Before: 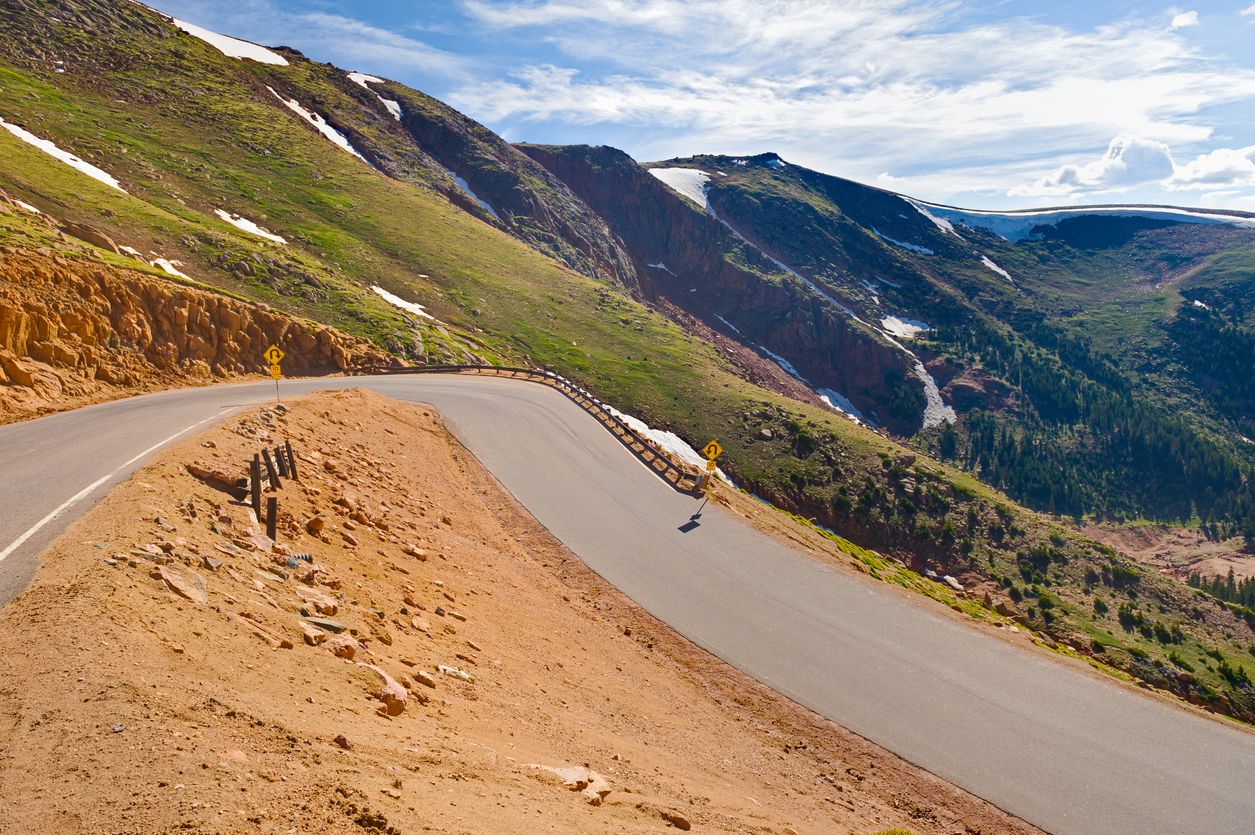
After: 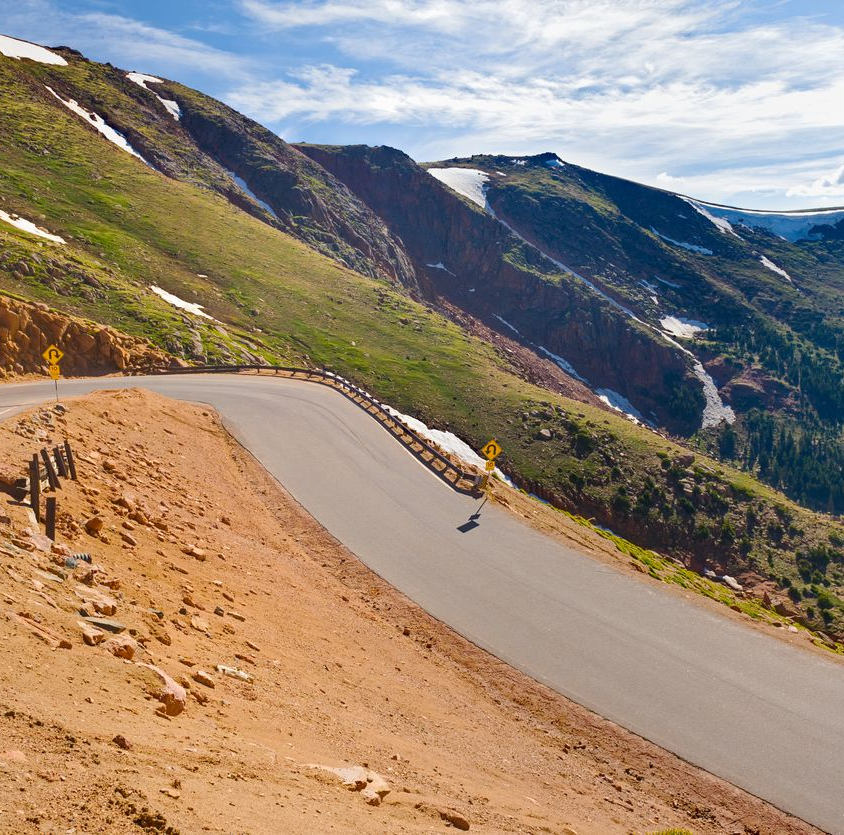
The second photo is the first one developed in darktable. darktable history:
crop and rotate: left 17.611%, right 15.07%
